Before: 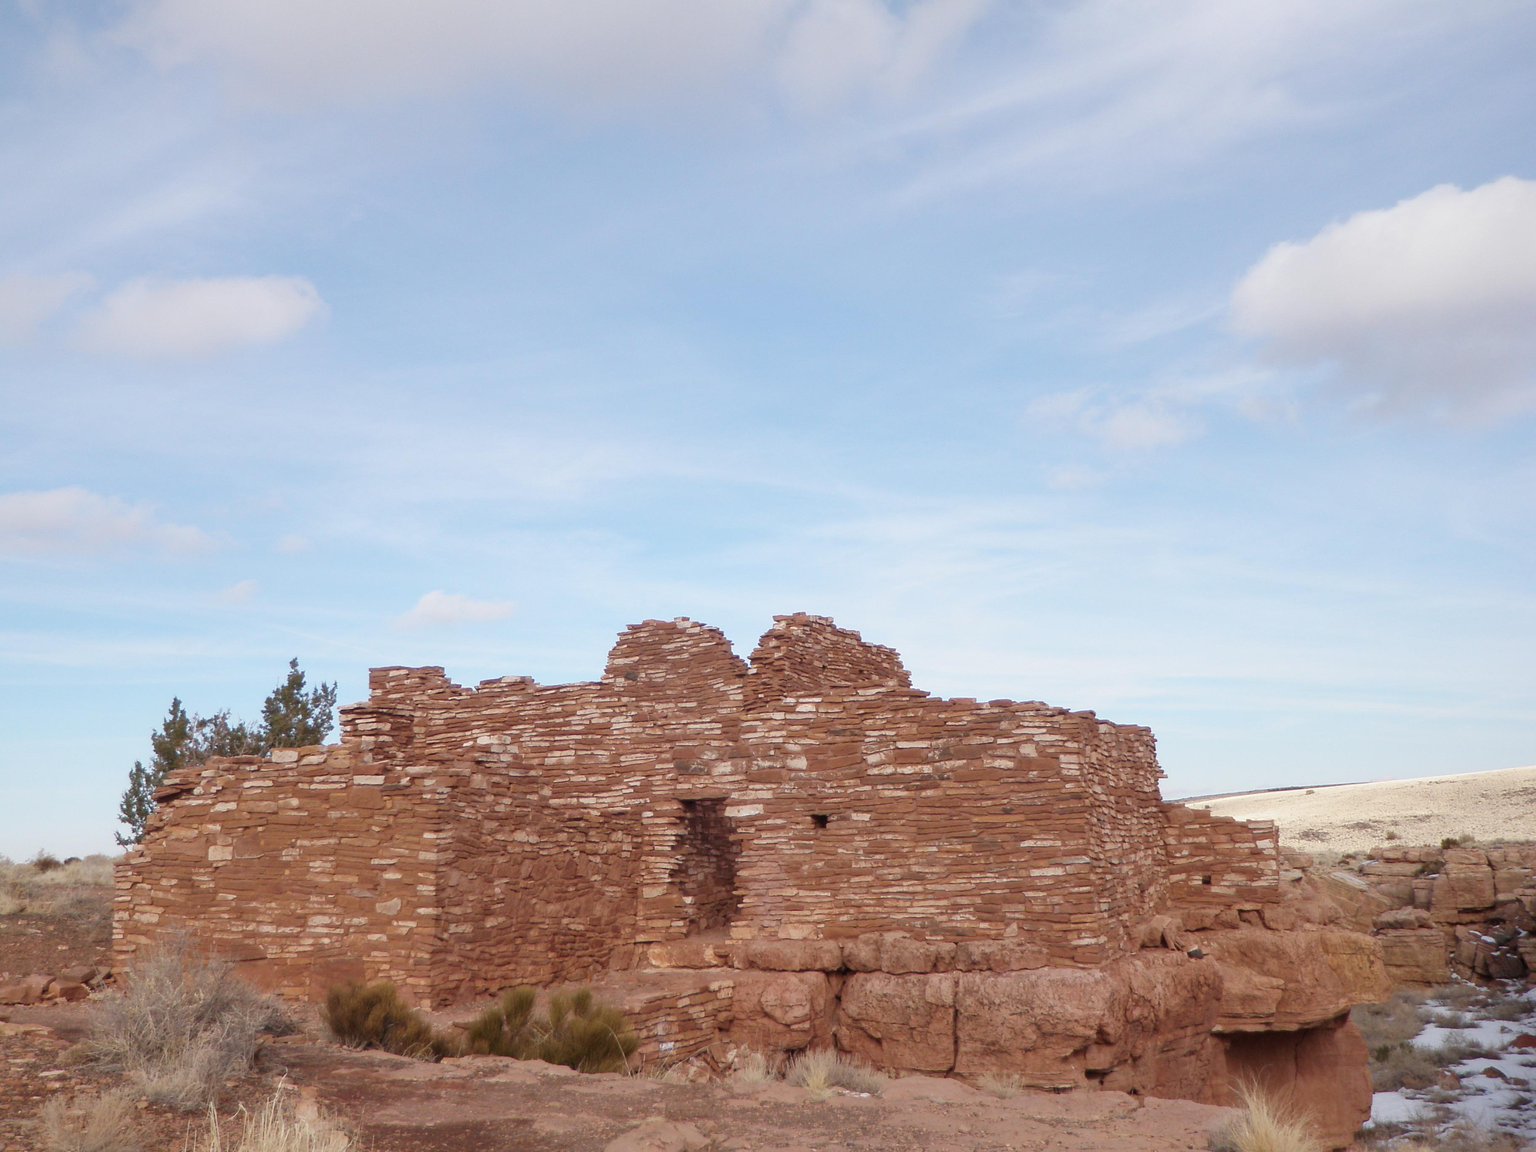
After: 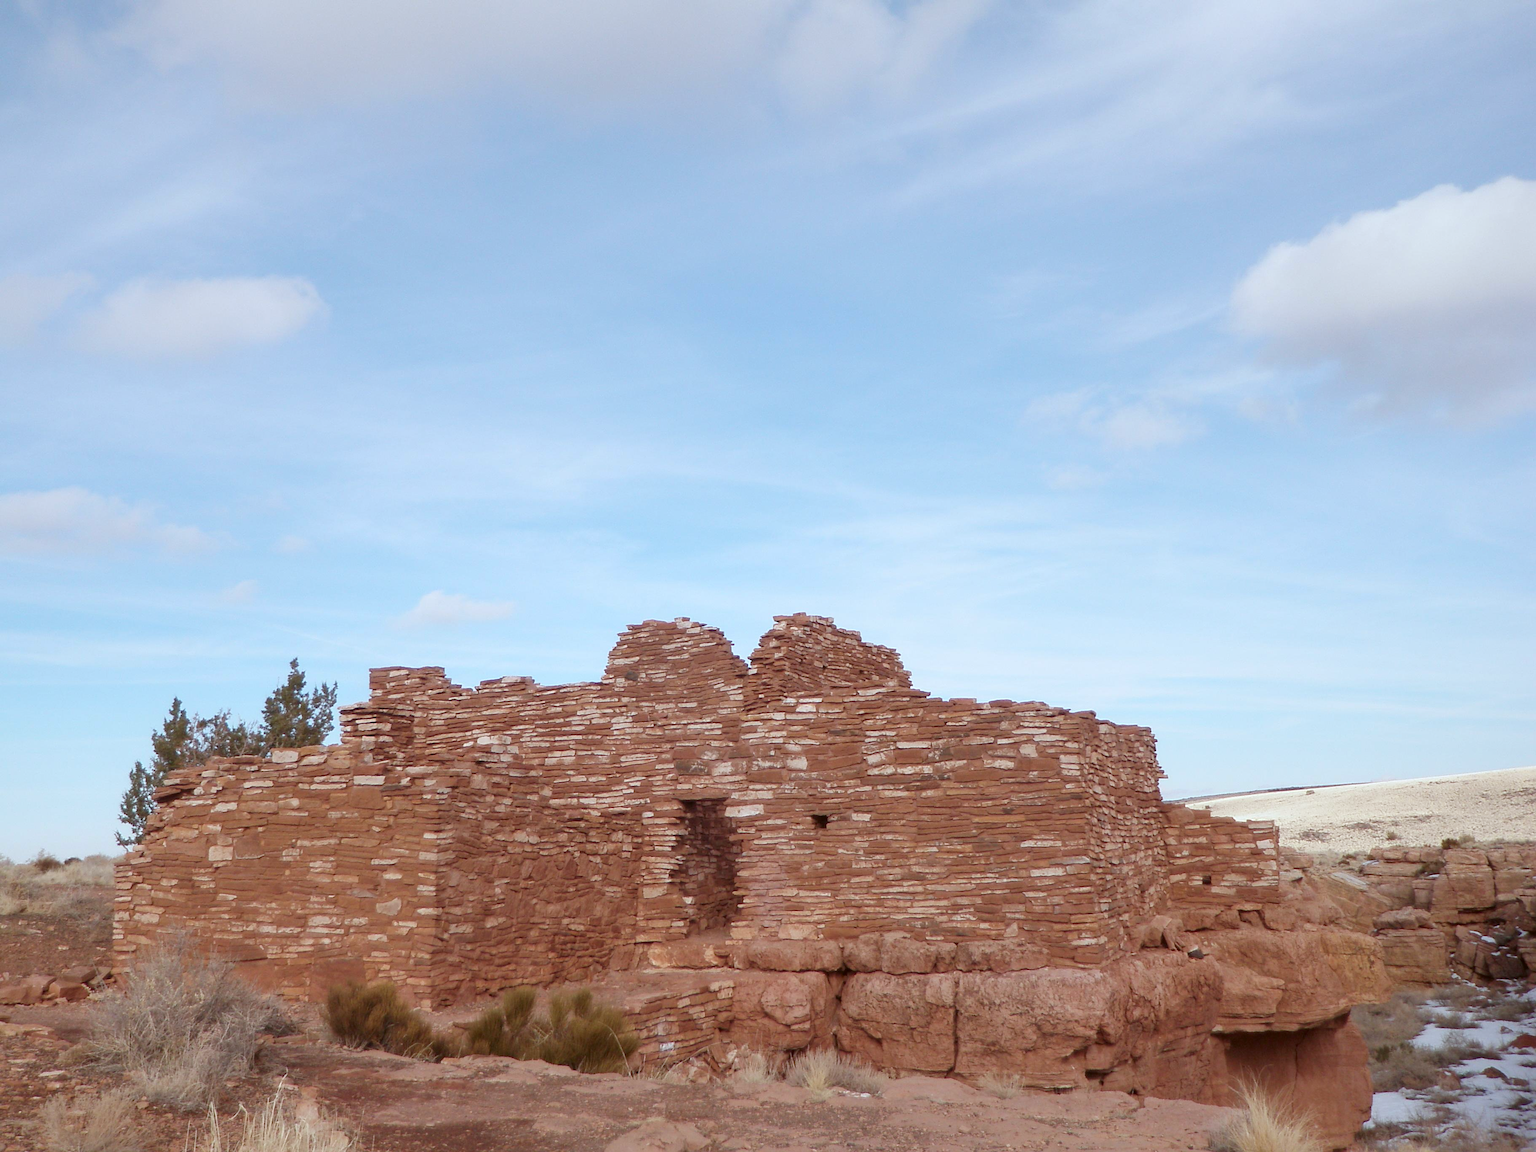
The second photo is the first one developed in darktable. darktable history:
color correction: highlights a* -3.49, highlights b* -6.95, shadows a* 3.26, shadows b* 5.25
sharpen: amount 0.202
